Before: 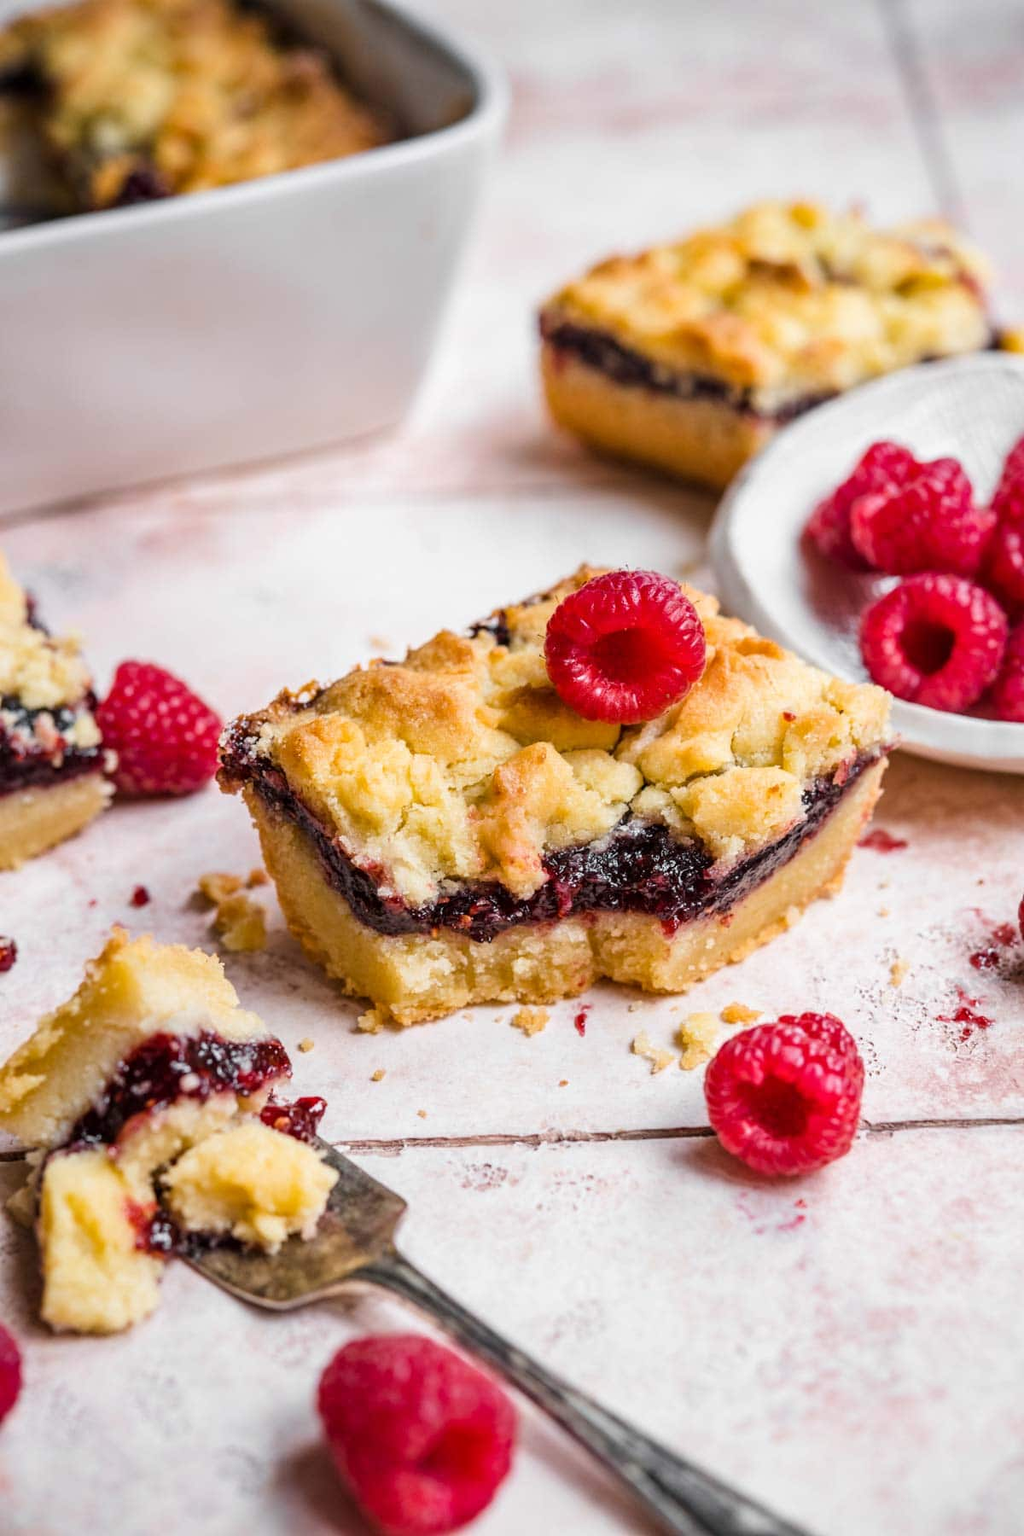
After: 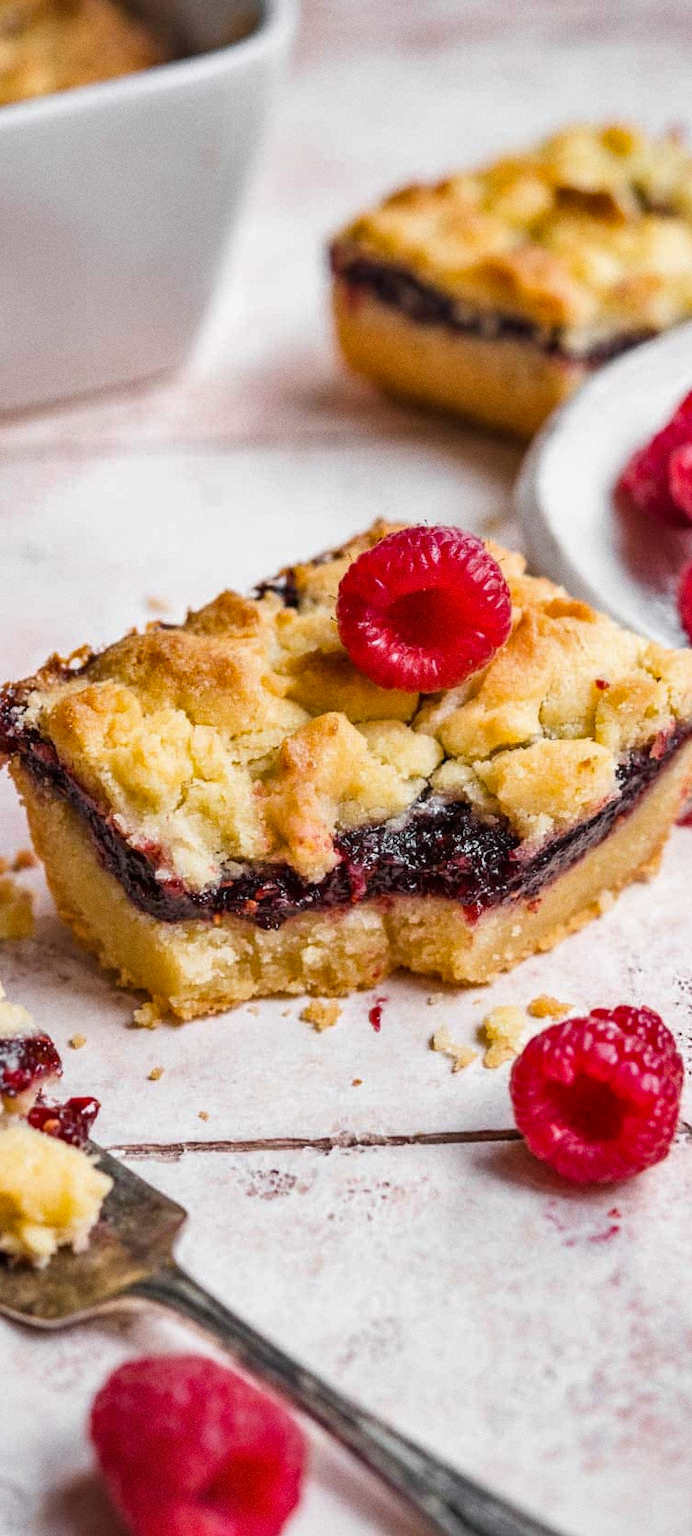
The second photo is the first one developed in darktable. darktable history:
shadows and highlights: soften with gaussian
crop and rotate: left 22.918%, top 5.629%, right 14.711%, bottom 2.247%
grain: coarseness 0.09 ISO
